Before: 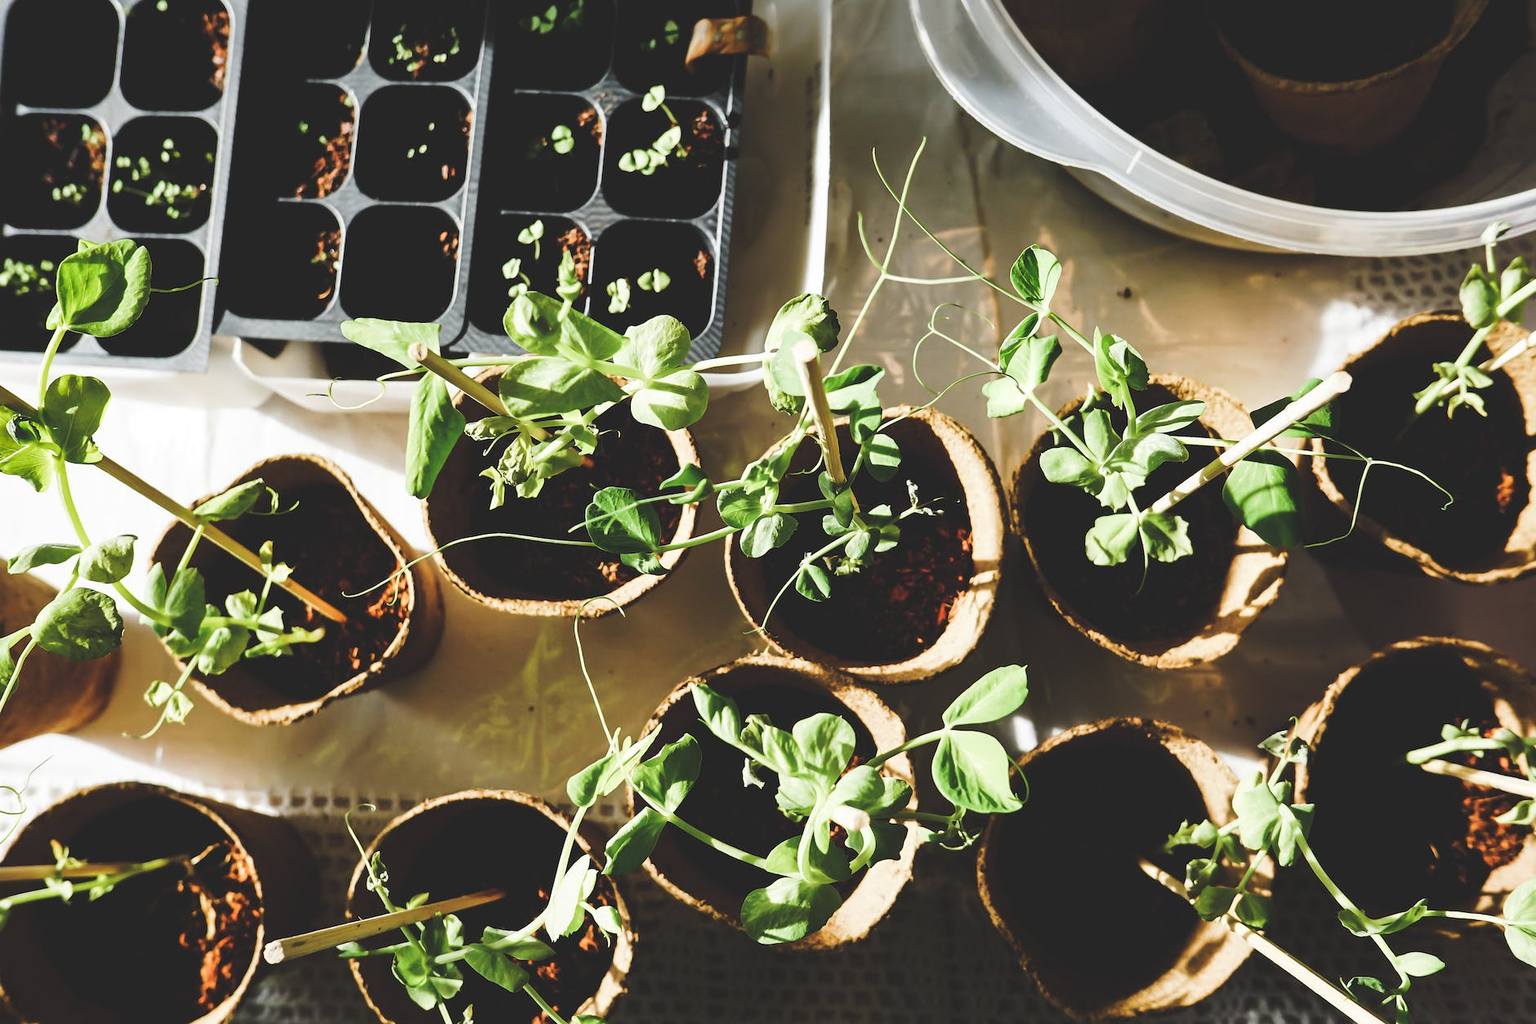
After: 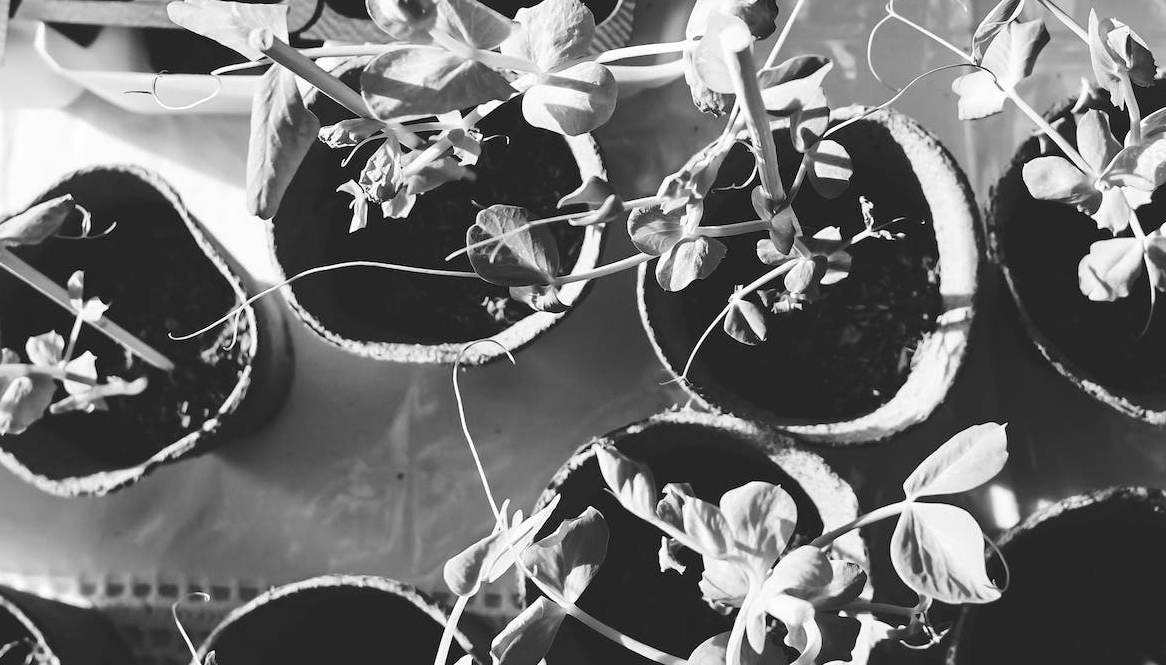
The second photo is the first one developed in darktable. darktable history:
crop: left 13.312%, top 31.28%, right 24.627%, bottom 15.582%
monochrome: a 16.01, b -2.65, highlights 0.52
